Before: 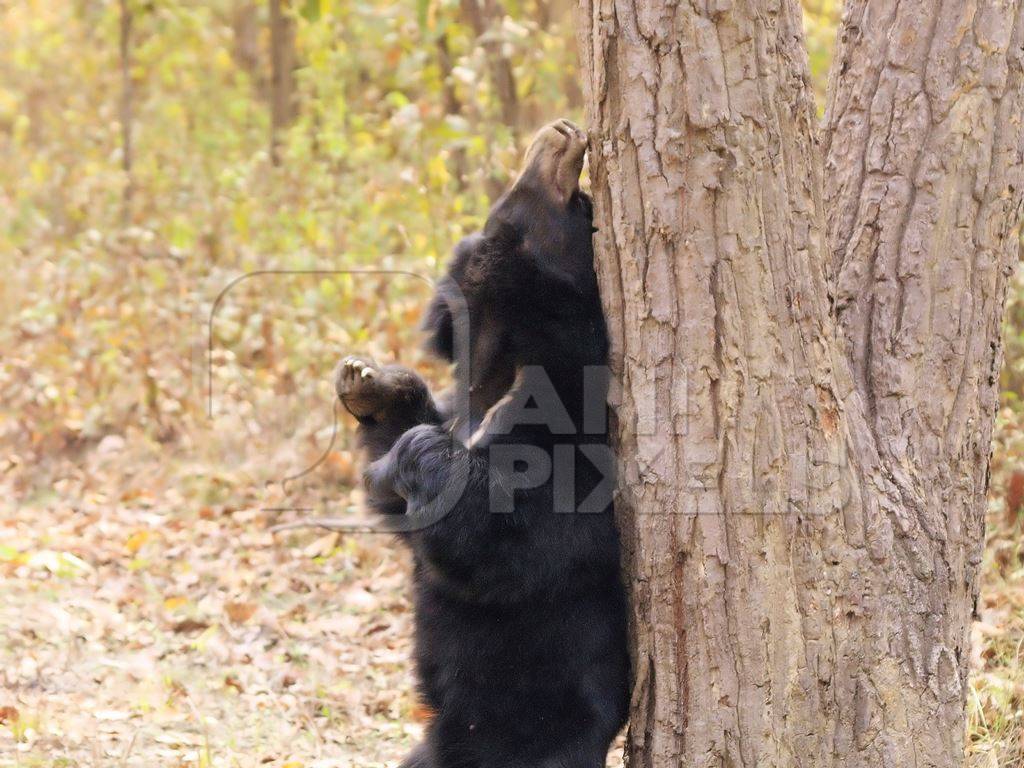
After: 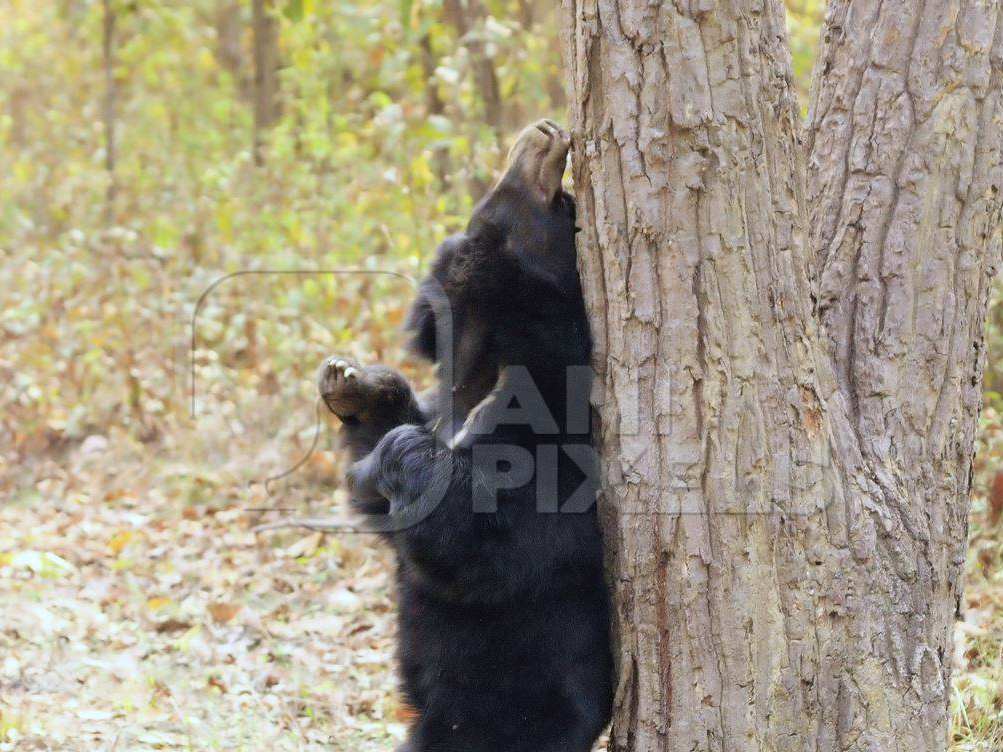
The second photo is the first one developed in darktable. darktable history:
white balance: red 0.925, blue 1.046
exposure: black level correction 0, compensate exposure bias true, compensate highlight preservation false
crop: left 1.743%, right 0.268%, bottom 2.011%
